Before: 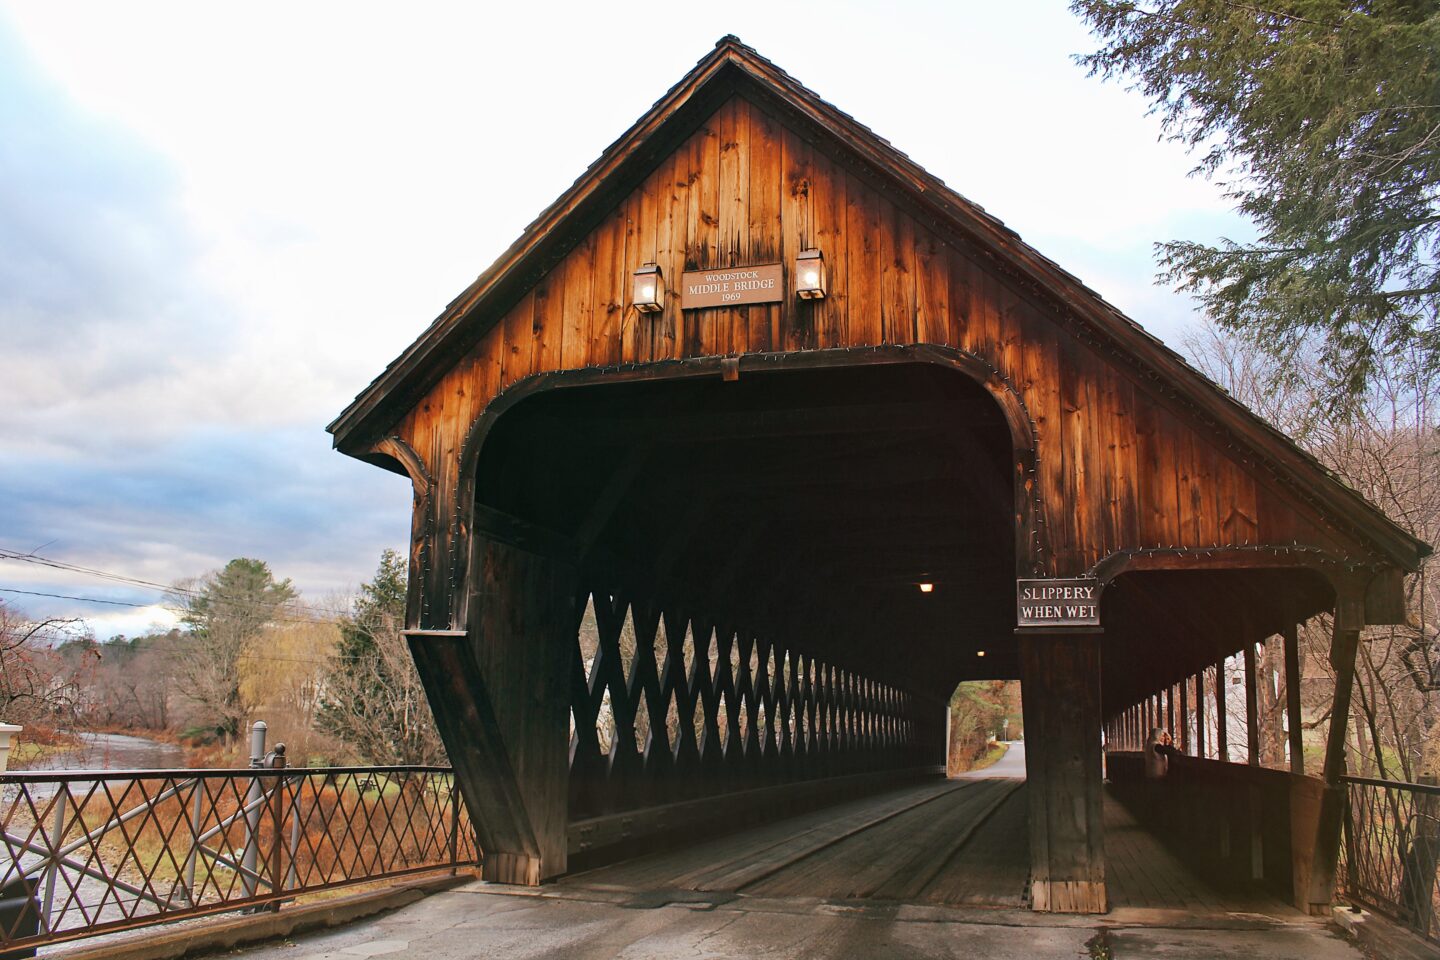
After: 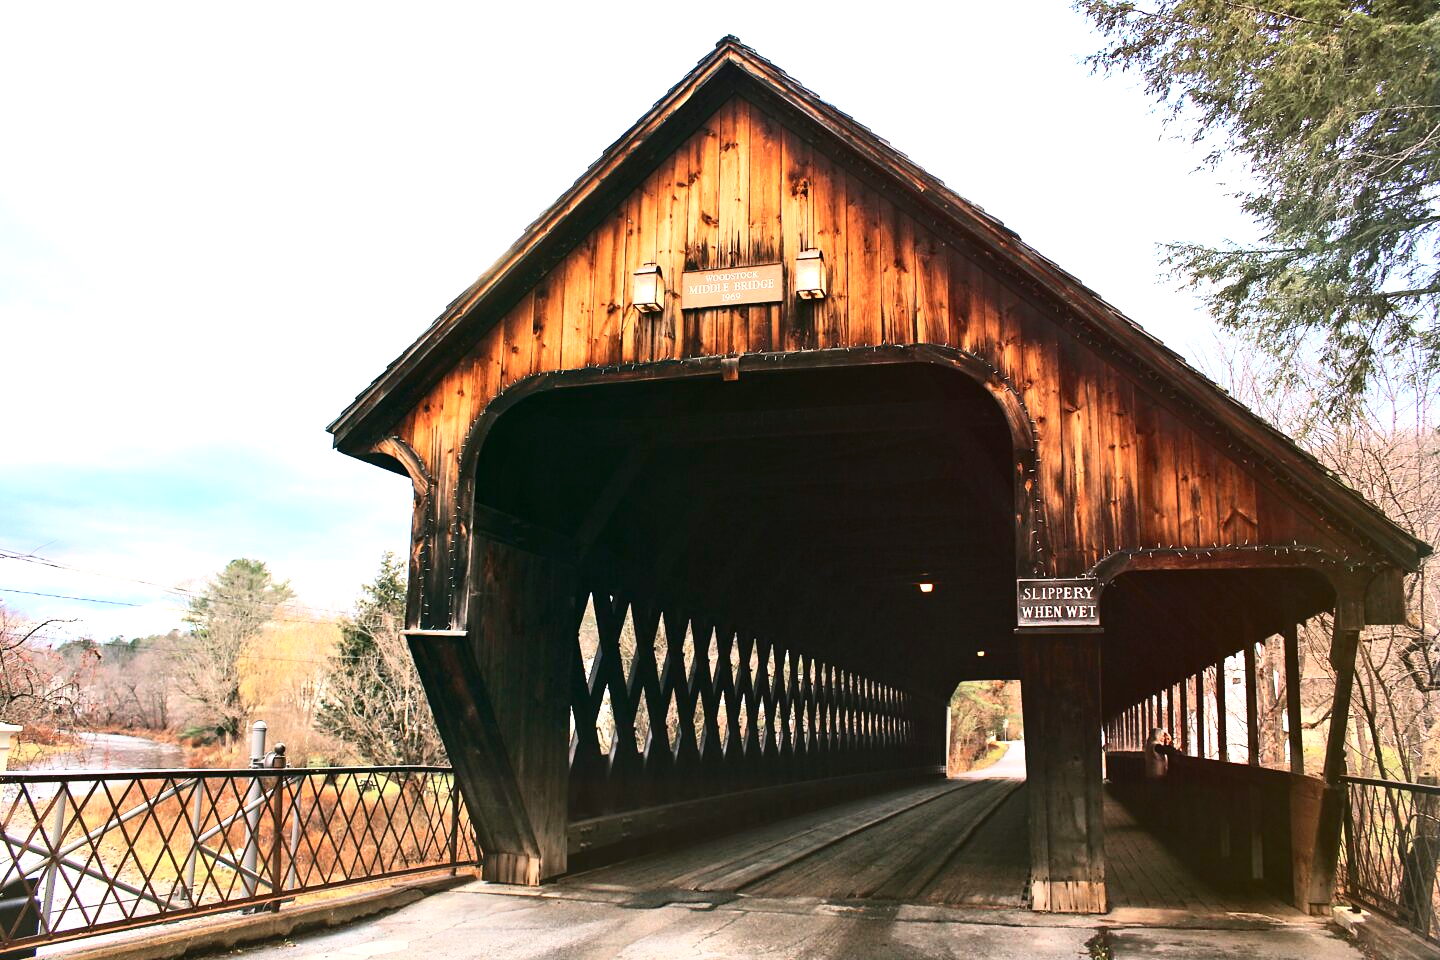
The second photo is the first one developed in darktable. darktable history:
contrast brightness saturation: contrast 0.28
exposure: black level correction 0, exposure 1 EV, compensate exposure bias true, compensate highlight preservation false
